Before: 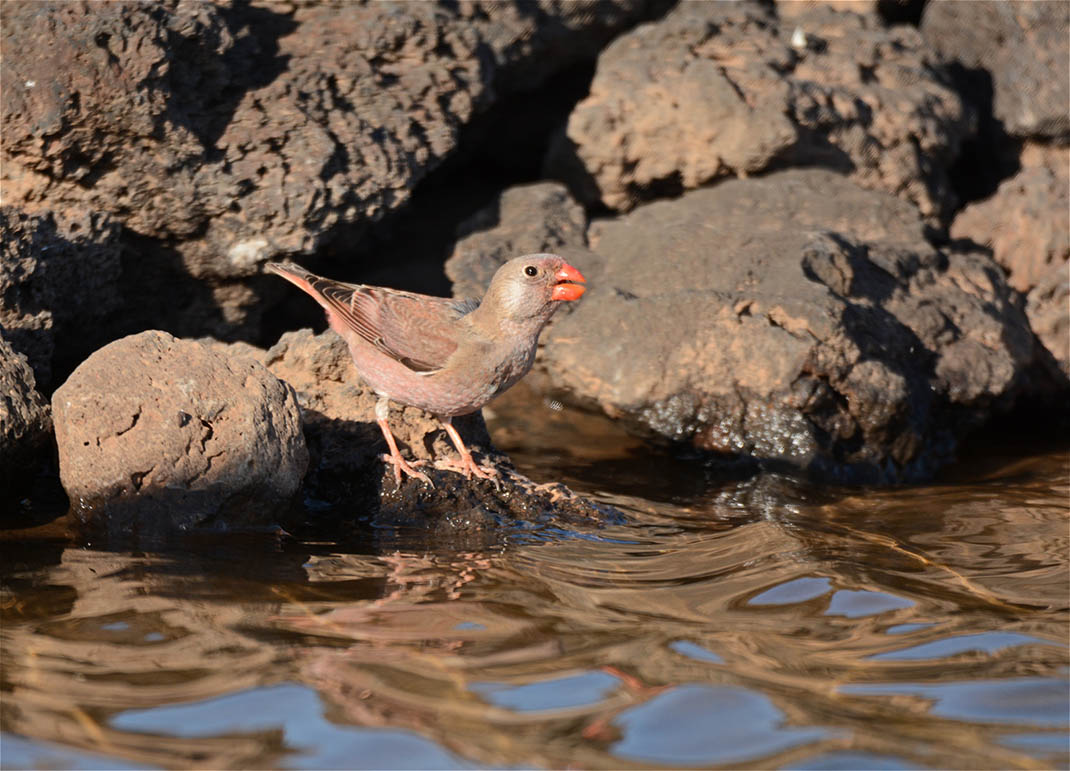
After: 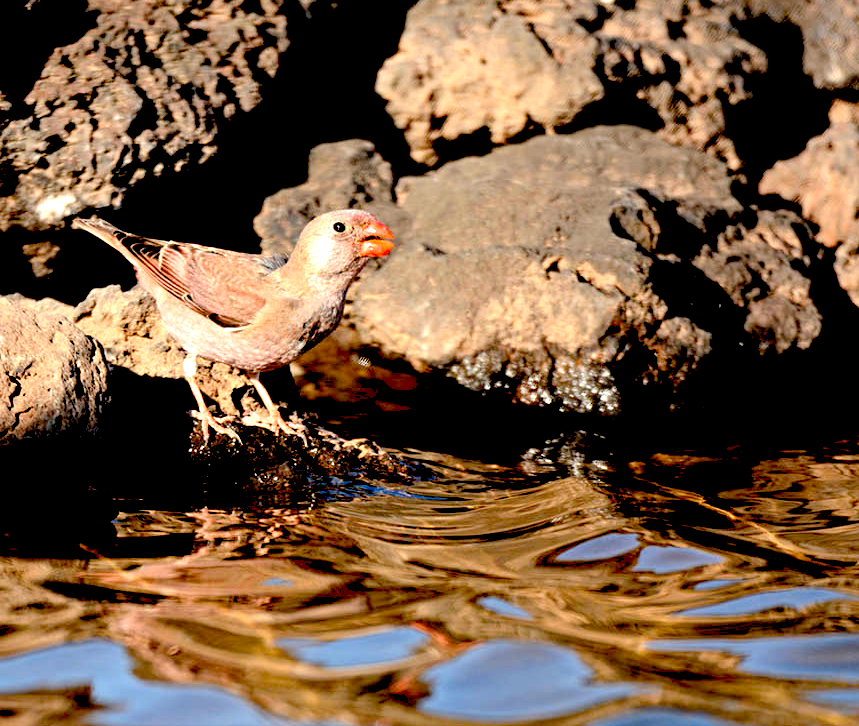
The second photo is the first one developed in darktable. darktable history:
exposure: black level correction 0.056, exposure -0.039 EV, compensate highlight preservation false
levels: levels [0, 0.374, 0.749]
crop and rotate: left 17.959%, top 5.771%, right 1.742%
